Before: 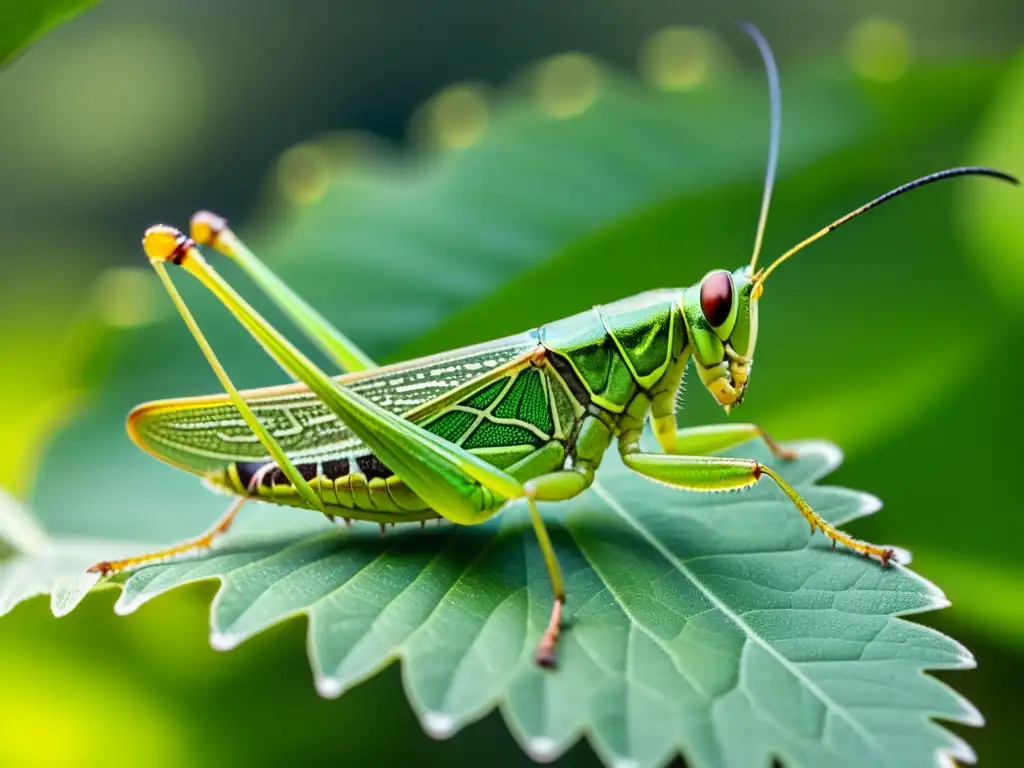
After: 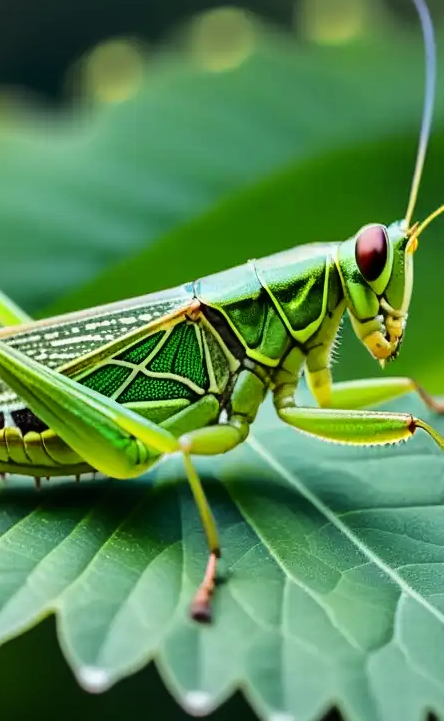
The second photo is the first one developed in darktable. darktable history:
crop: left 33.733%, top 6.082%, right 22.902%
base curve: curves: ch0 [(0, 0) (0.073, 0.04) (0.157, 0.139) (0.492, 0.492) (0.758, 0.758) (1, 1)]
